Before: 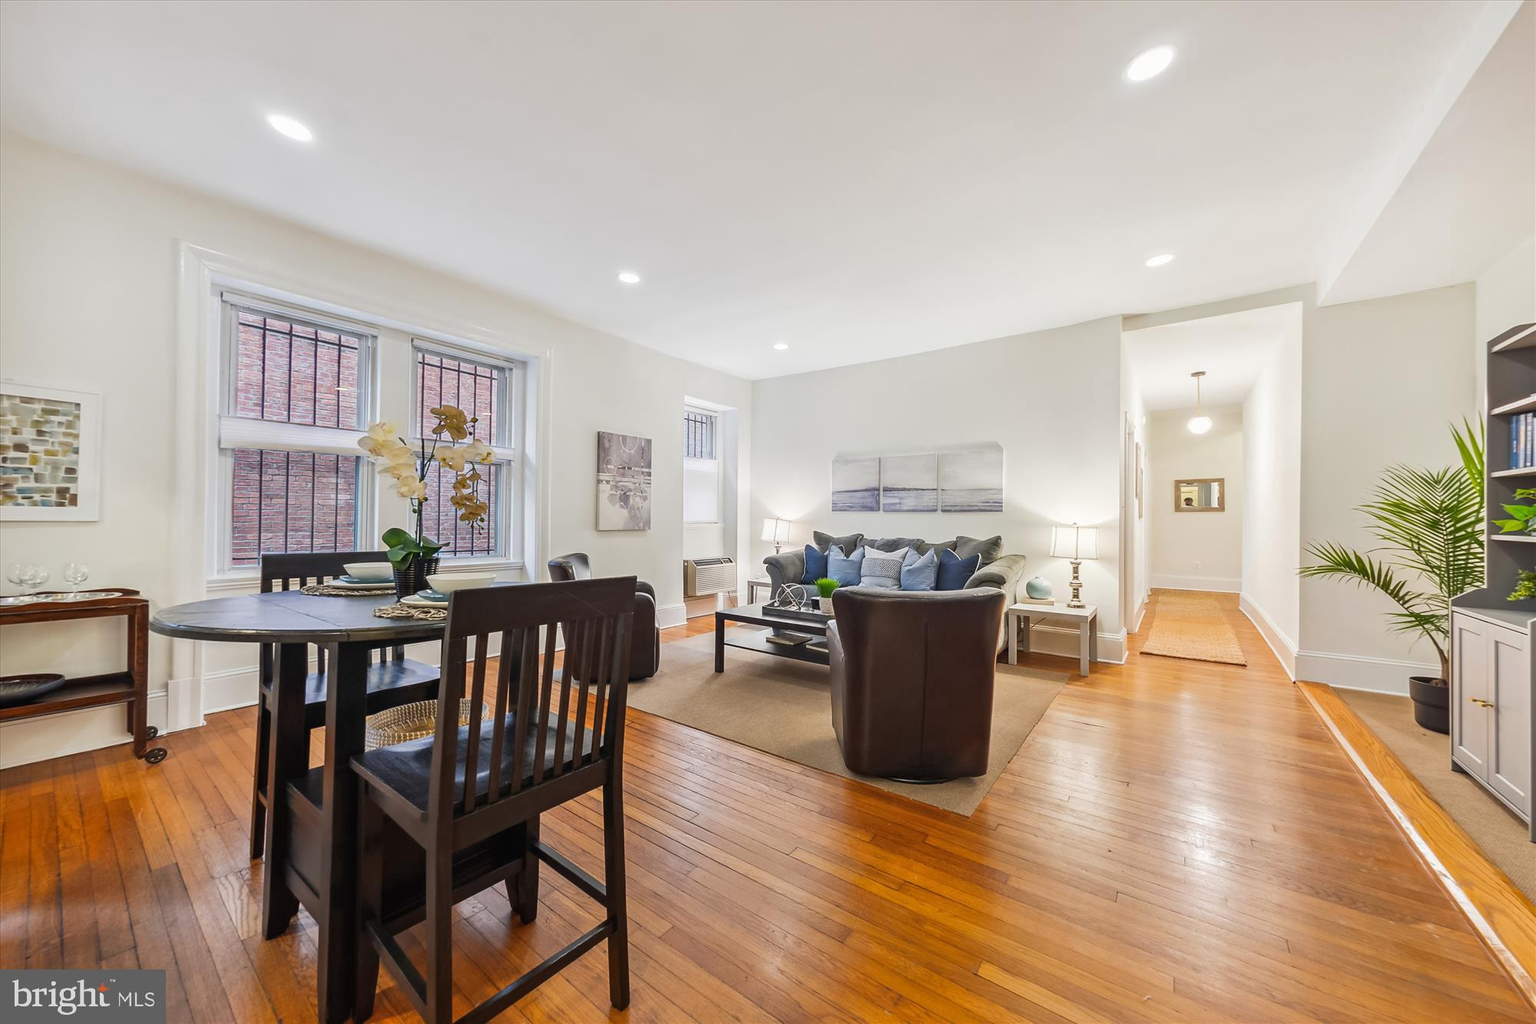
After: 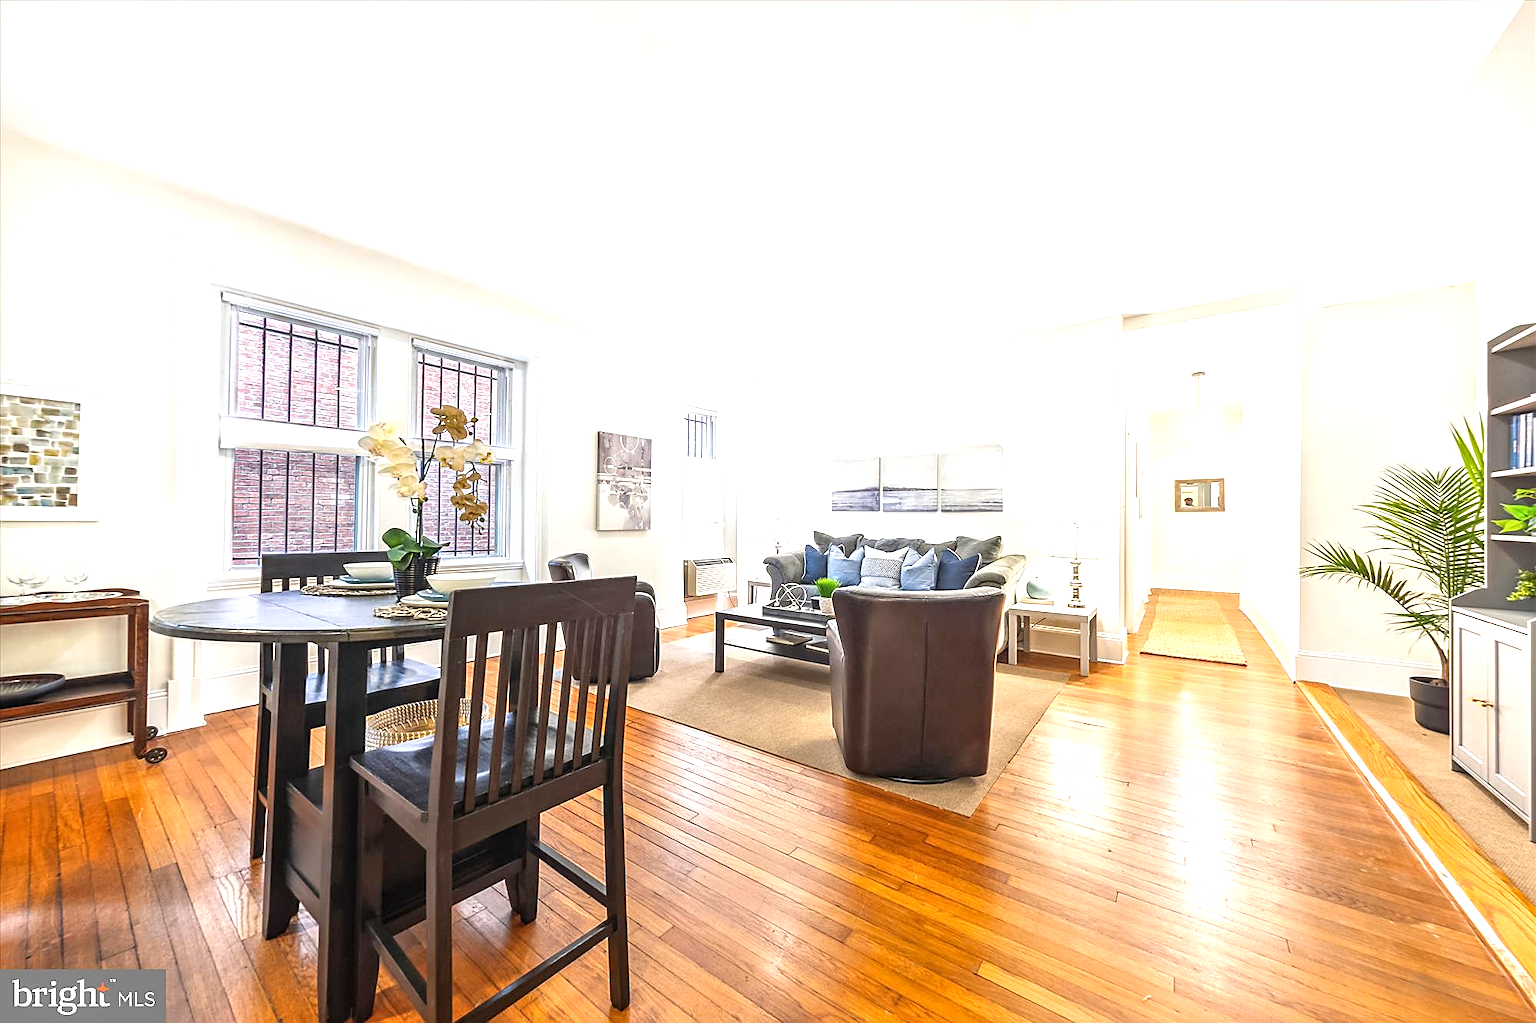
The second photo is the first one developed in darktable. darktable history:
local contrast: on, module defaults
exposure: exposure 0.998 EV, compensate exposure bias true, compensate highlight preservation false
sharpen: on, module defaults
